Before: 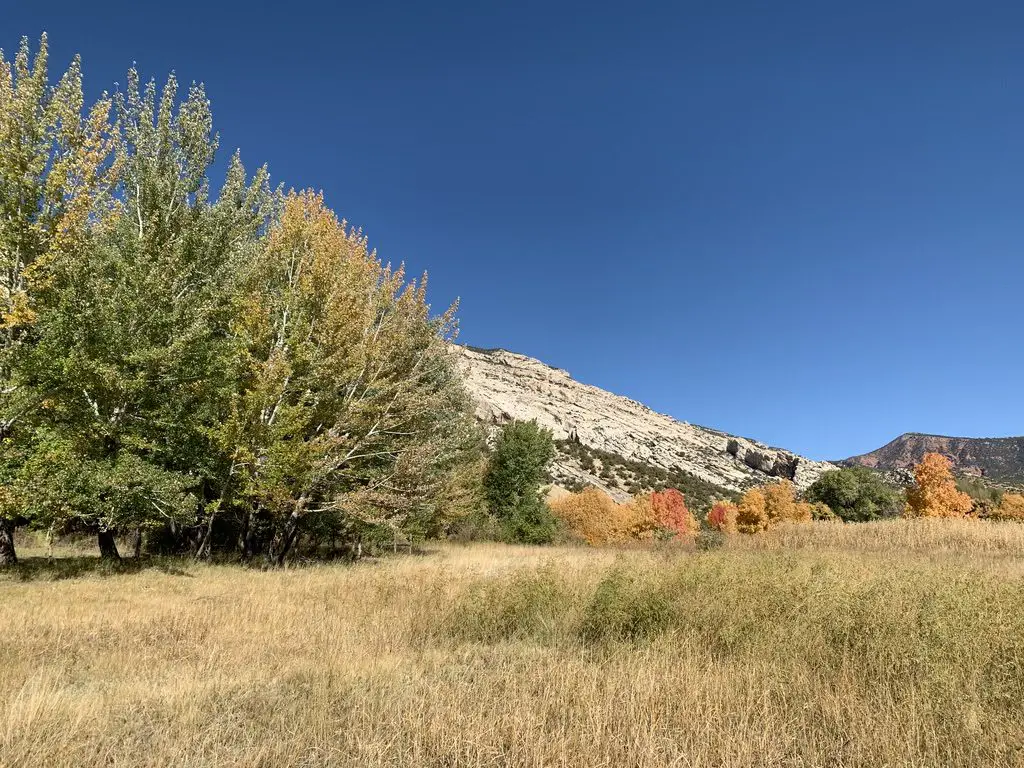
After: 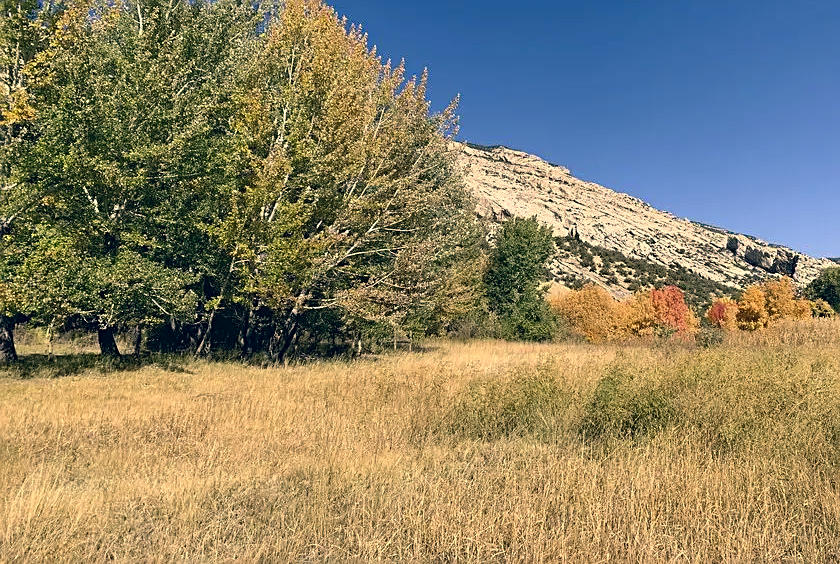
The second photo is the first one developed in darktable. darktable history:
sharpen: on, module defaults
color correction: highlights a* 10.32, highlights b* 14.66, shadows a* -9.59, shadows b* -15.02
crop: top 26.531%, right 17.959%
